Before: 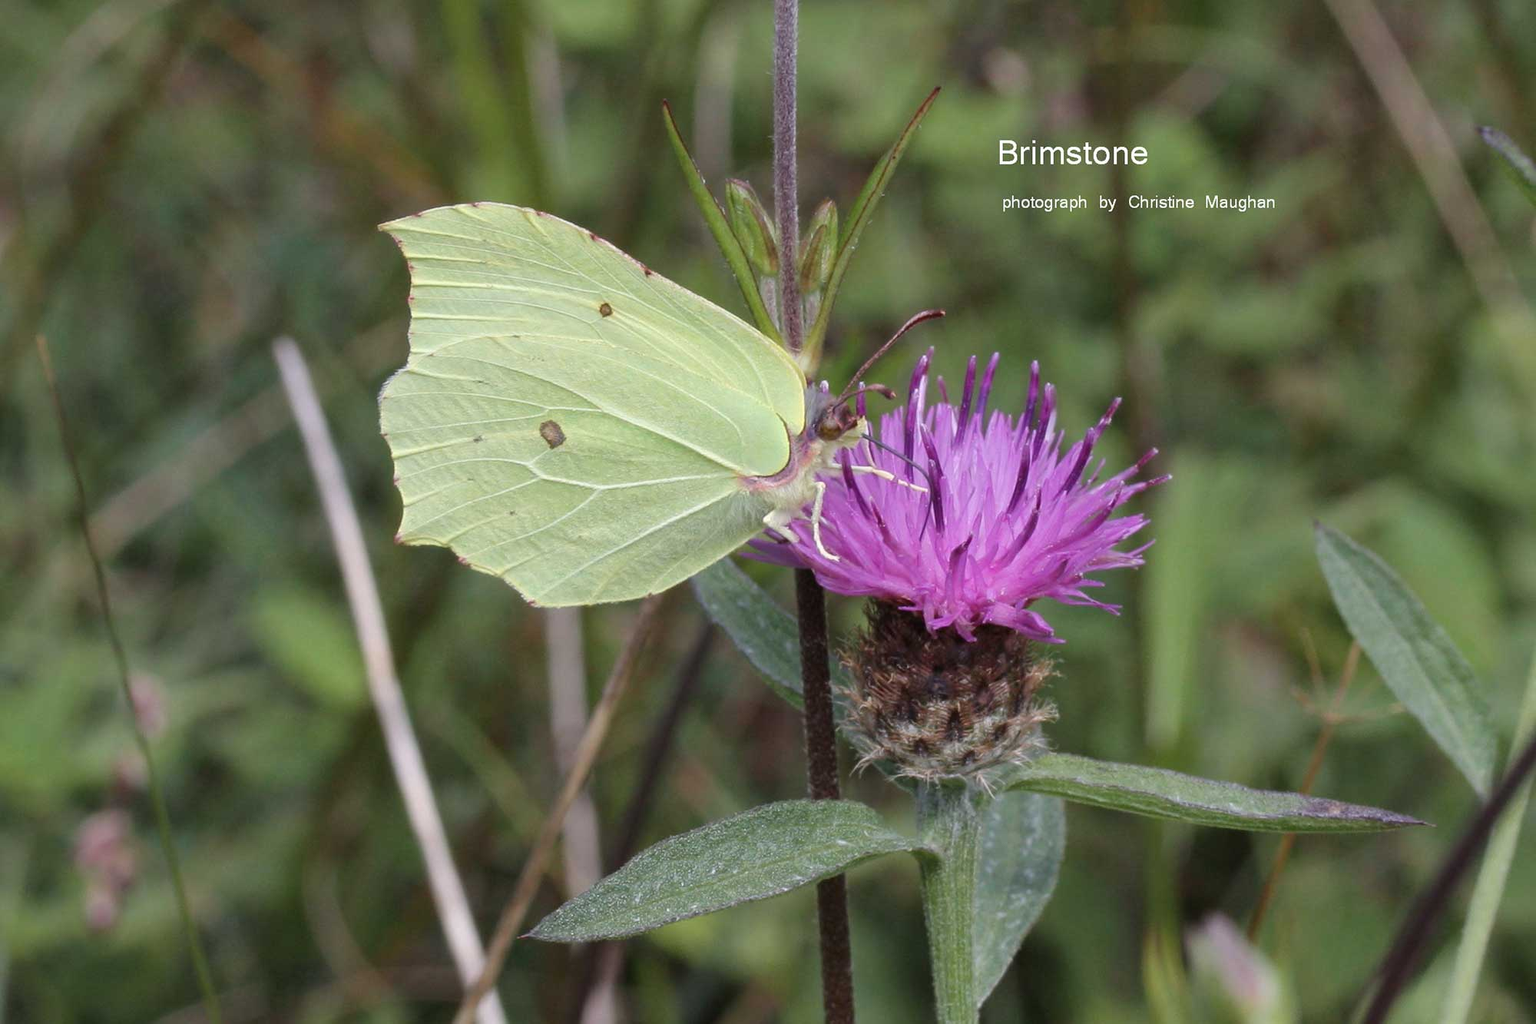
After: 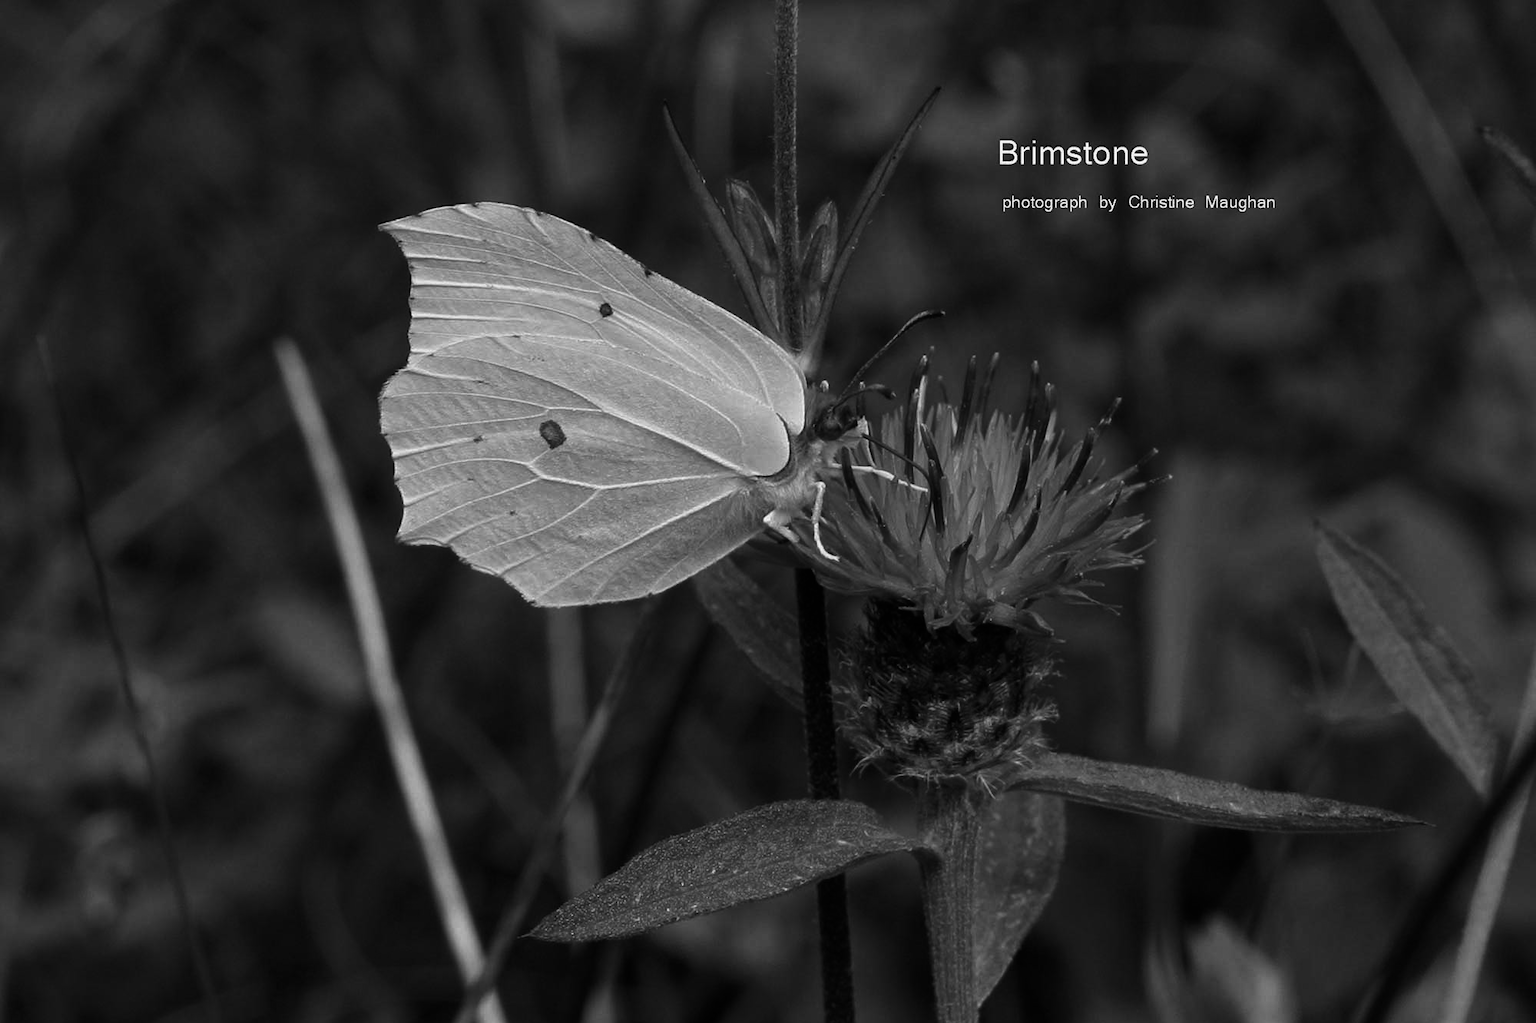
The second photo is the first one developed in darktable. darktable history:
color balance: output saturation 120%
contrast brightness saturation: contrast -0.03, brightness -0.59, saturation -1
